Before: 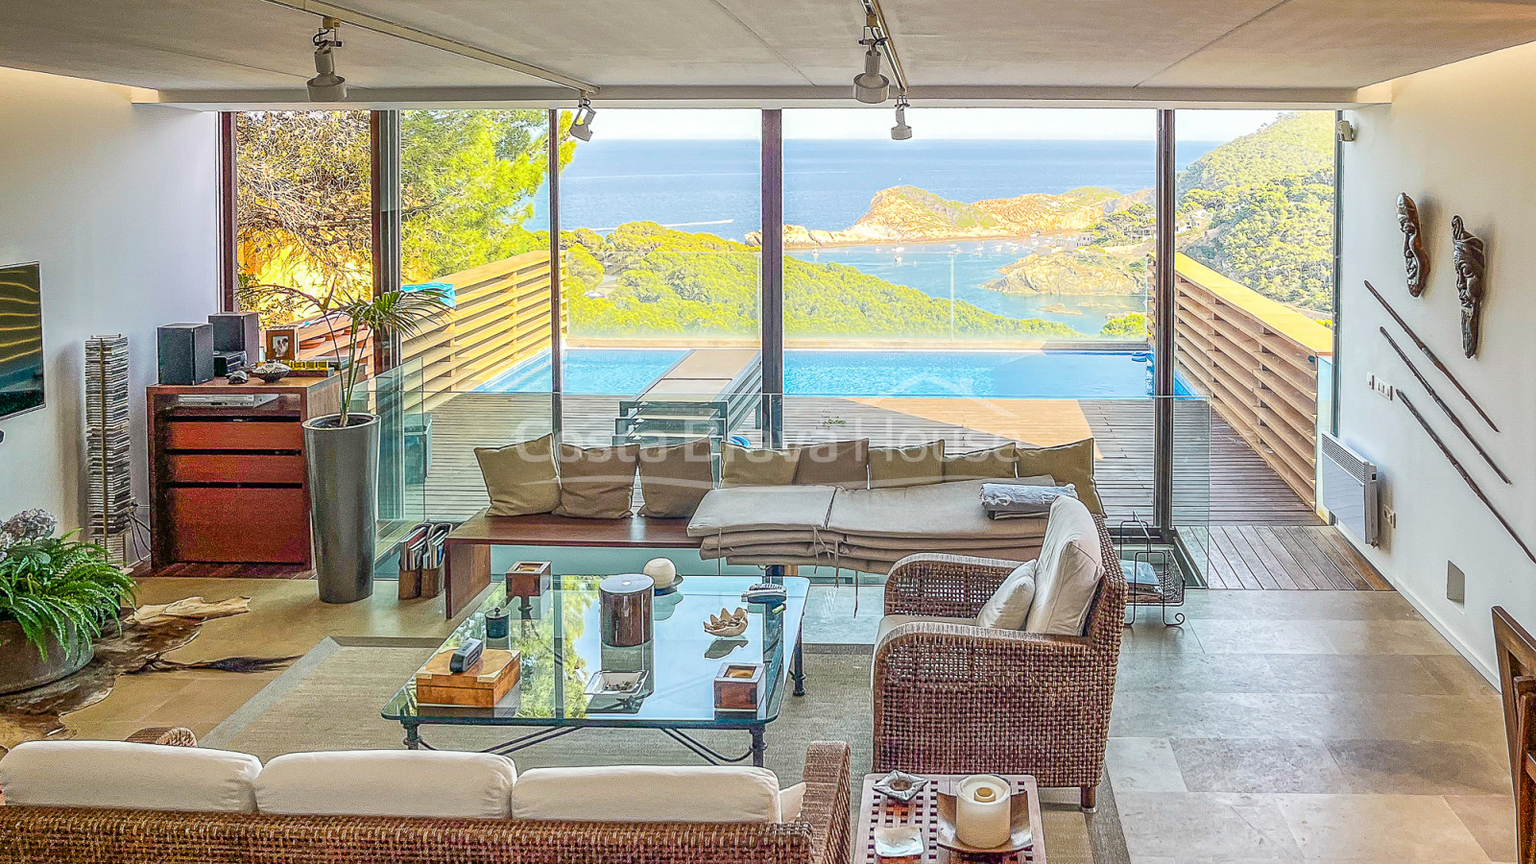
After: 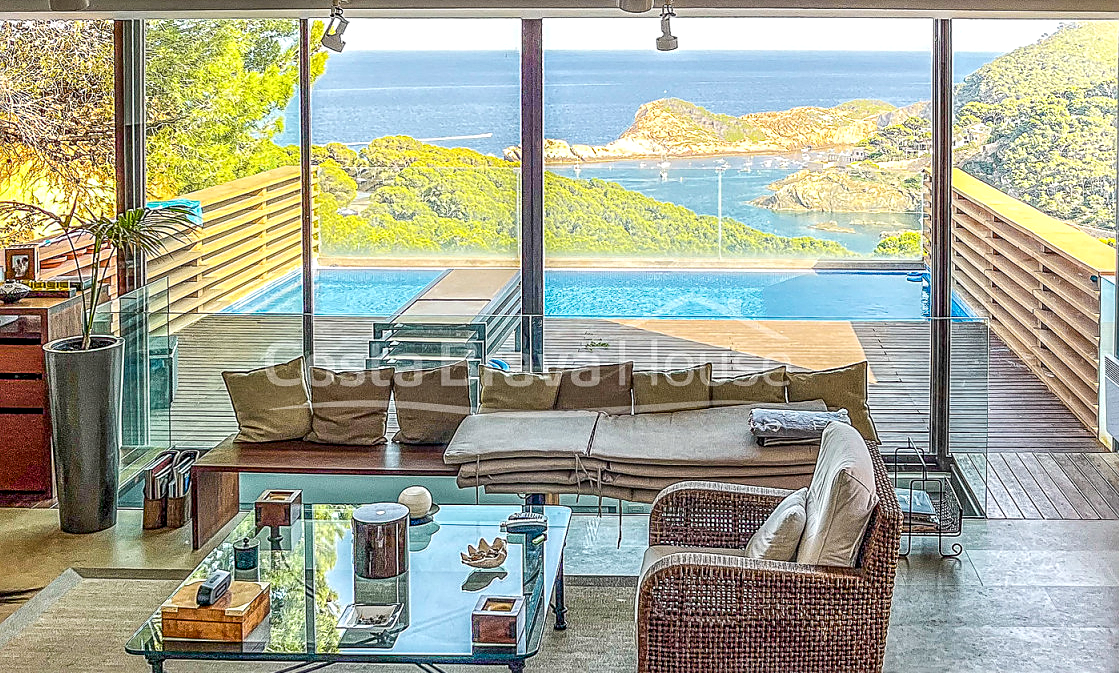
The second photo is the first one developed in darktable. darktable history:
local contrast: highlights 20%, detail 150%
sharpen: on, module defaults
crop and rotate: left 17.046%, top 10.659%, right 12.989%, bottom 14.553%
haze removal: compatibility mode true, adaptive false
